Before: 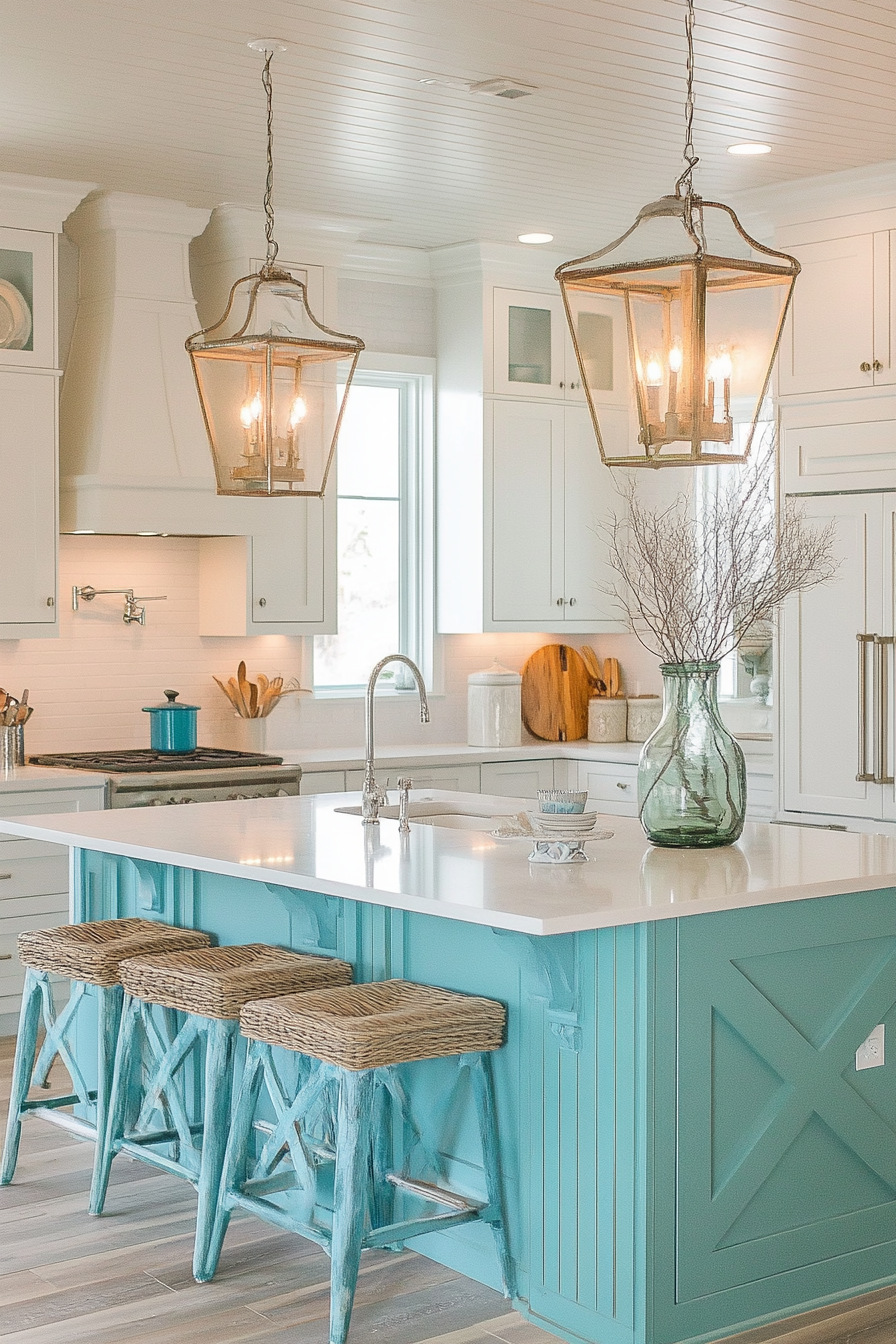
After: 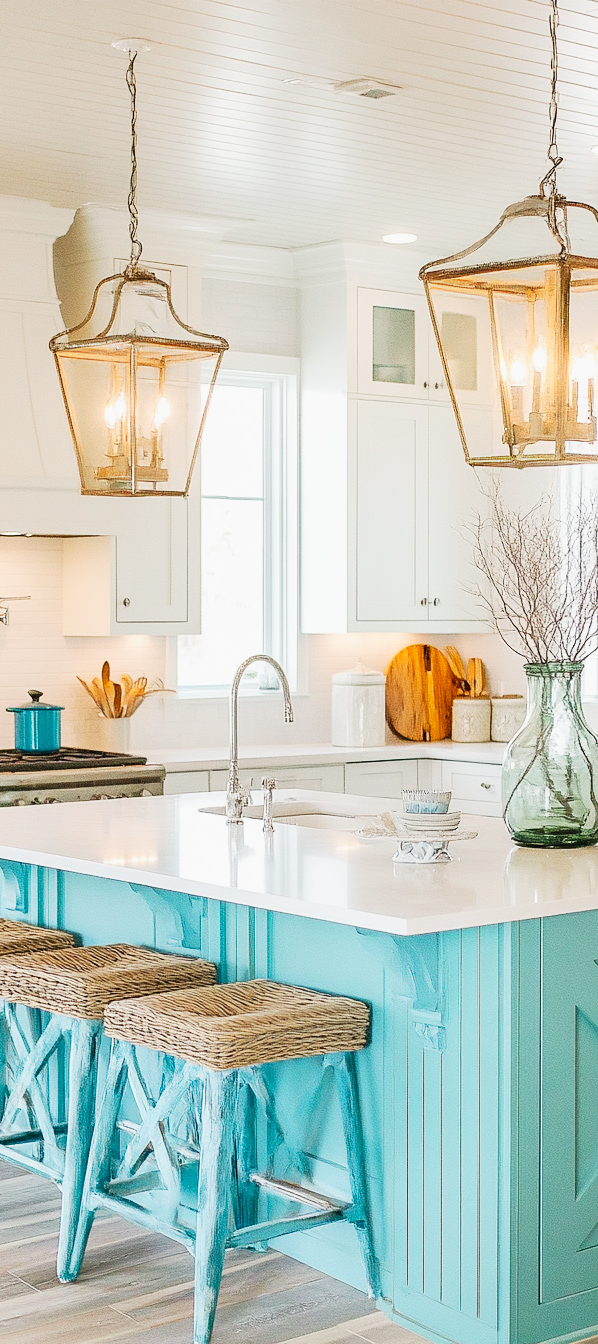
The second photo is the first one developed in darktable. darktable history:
base curve: curves: ch0 [(0, 0) (0.007, 0.004) (0.027, 0.03) (0.046, 0.07) (0.207, 0.54) (0.442, 0.872) (0.673, 0.972) (1, 1)], preserve colors none
exposure: black level correction 0, exposure -0.77 EV, compensate exposure bias true, compensate highlight preservation false
tone equalizer: on, module defaults
crop and rotate: left 15.279%, right 17.918%
